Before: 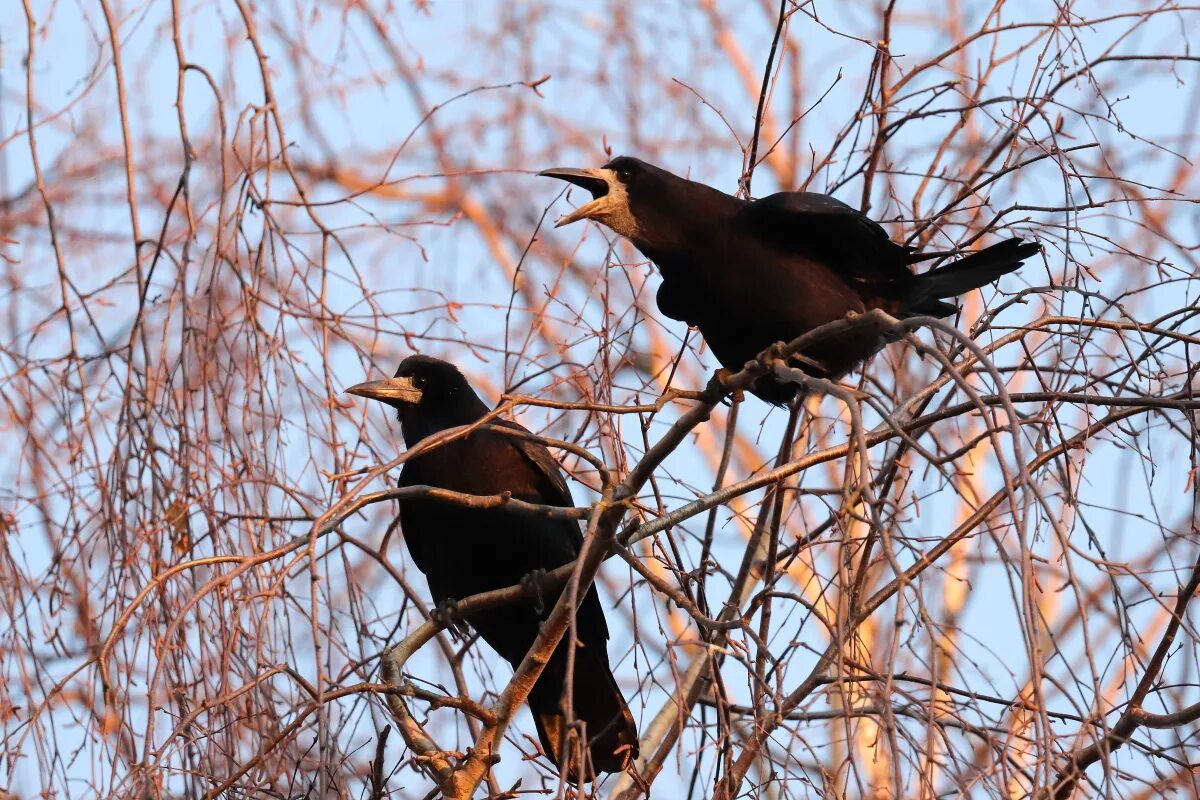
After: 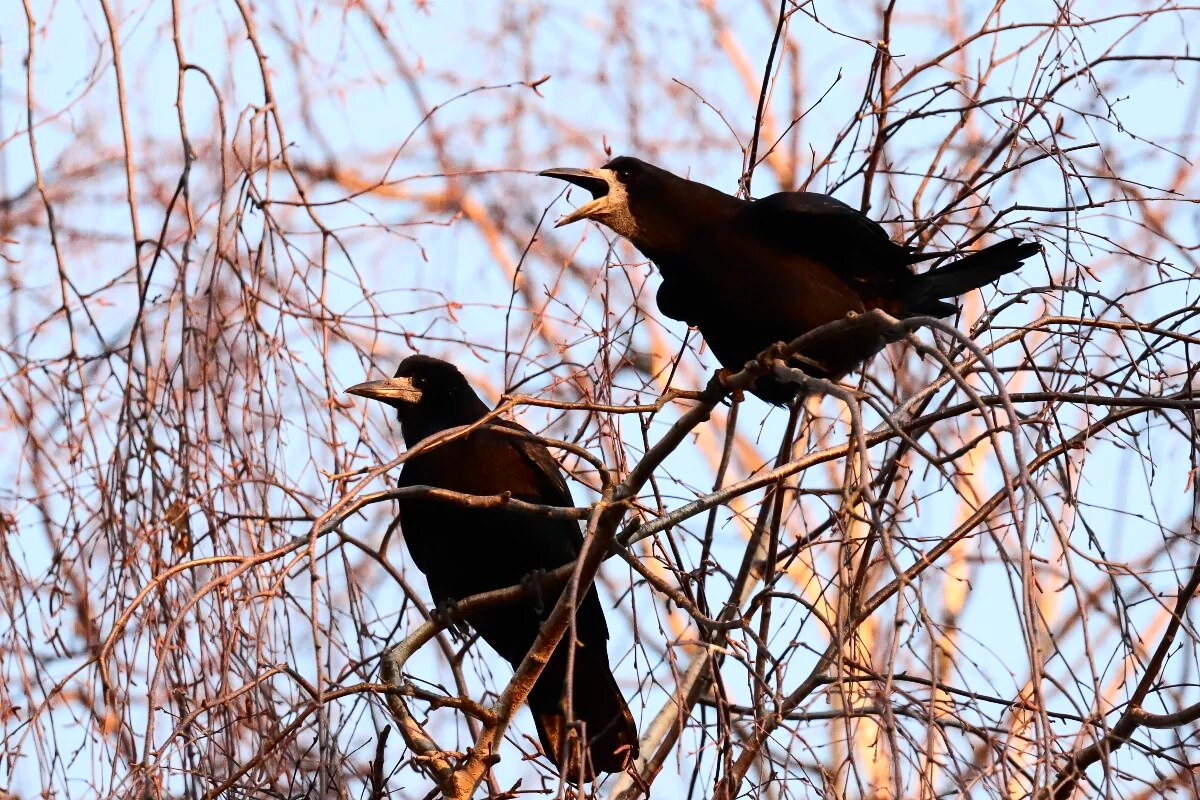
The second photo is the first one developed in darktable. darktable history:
contrast brightness saturation: contrast 0.274
